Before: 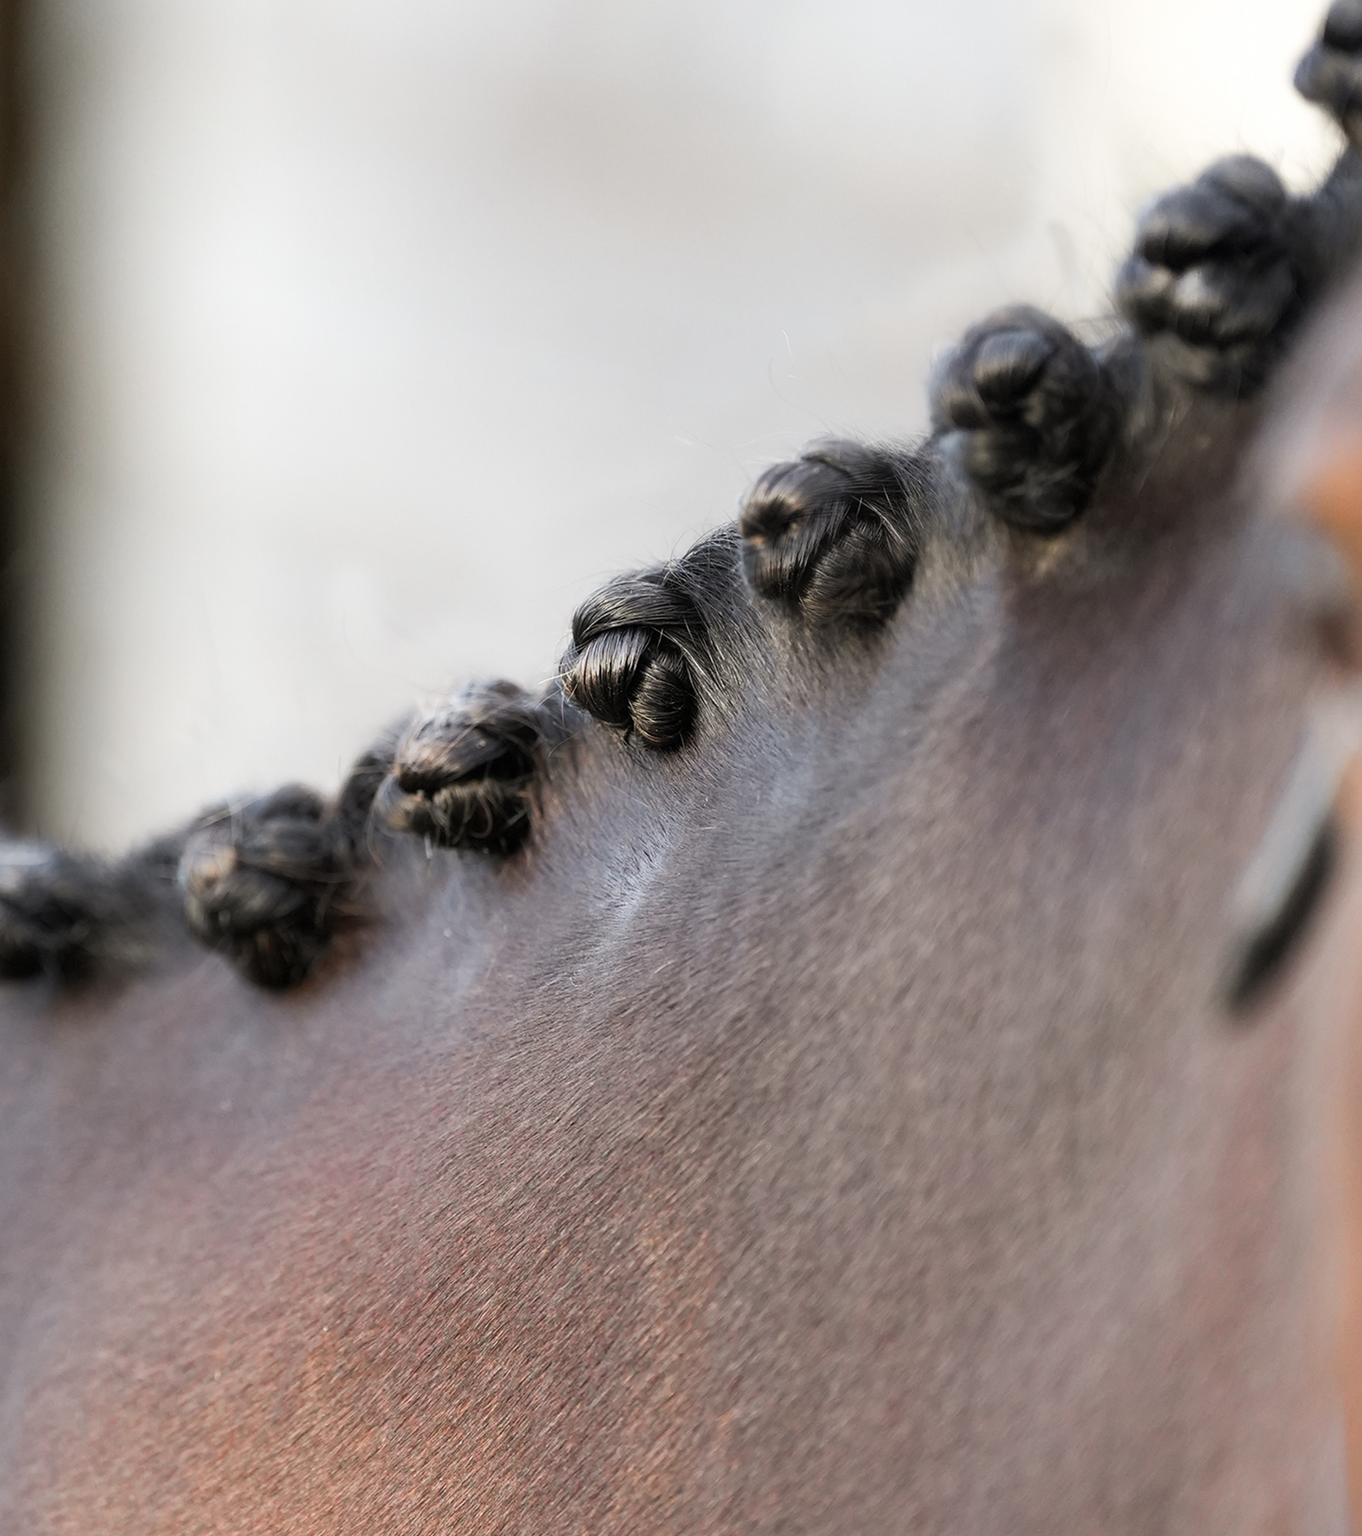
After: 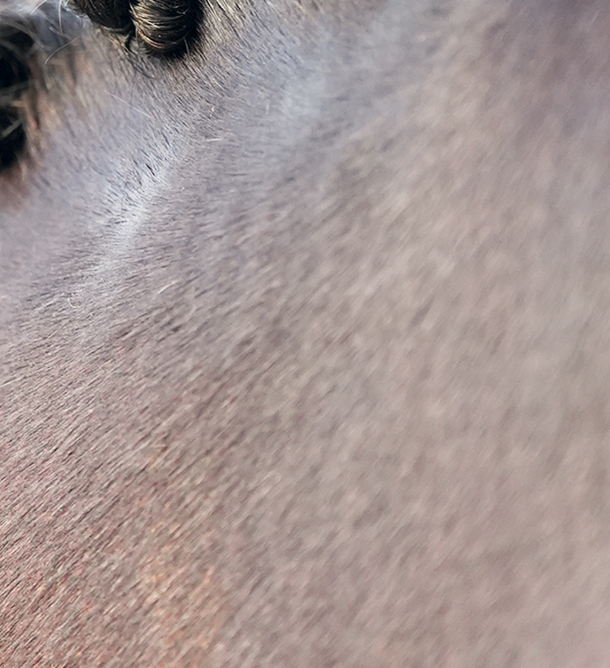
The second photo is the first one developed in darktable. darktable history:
color correction: highlights a* 0.296, highlights b* 2.72, shadows a* -1.06, shadows b* -4.25
crop: left 37.176%, top 45.346%, right 20.584%, bottom 13.655%
base curve: curves: ch0 [(0, 0) (0.204, 0.334) (0.55, 0.733) (1, 1)], preserve colors none
